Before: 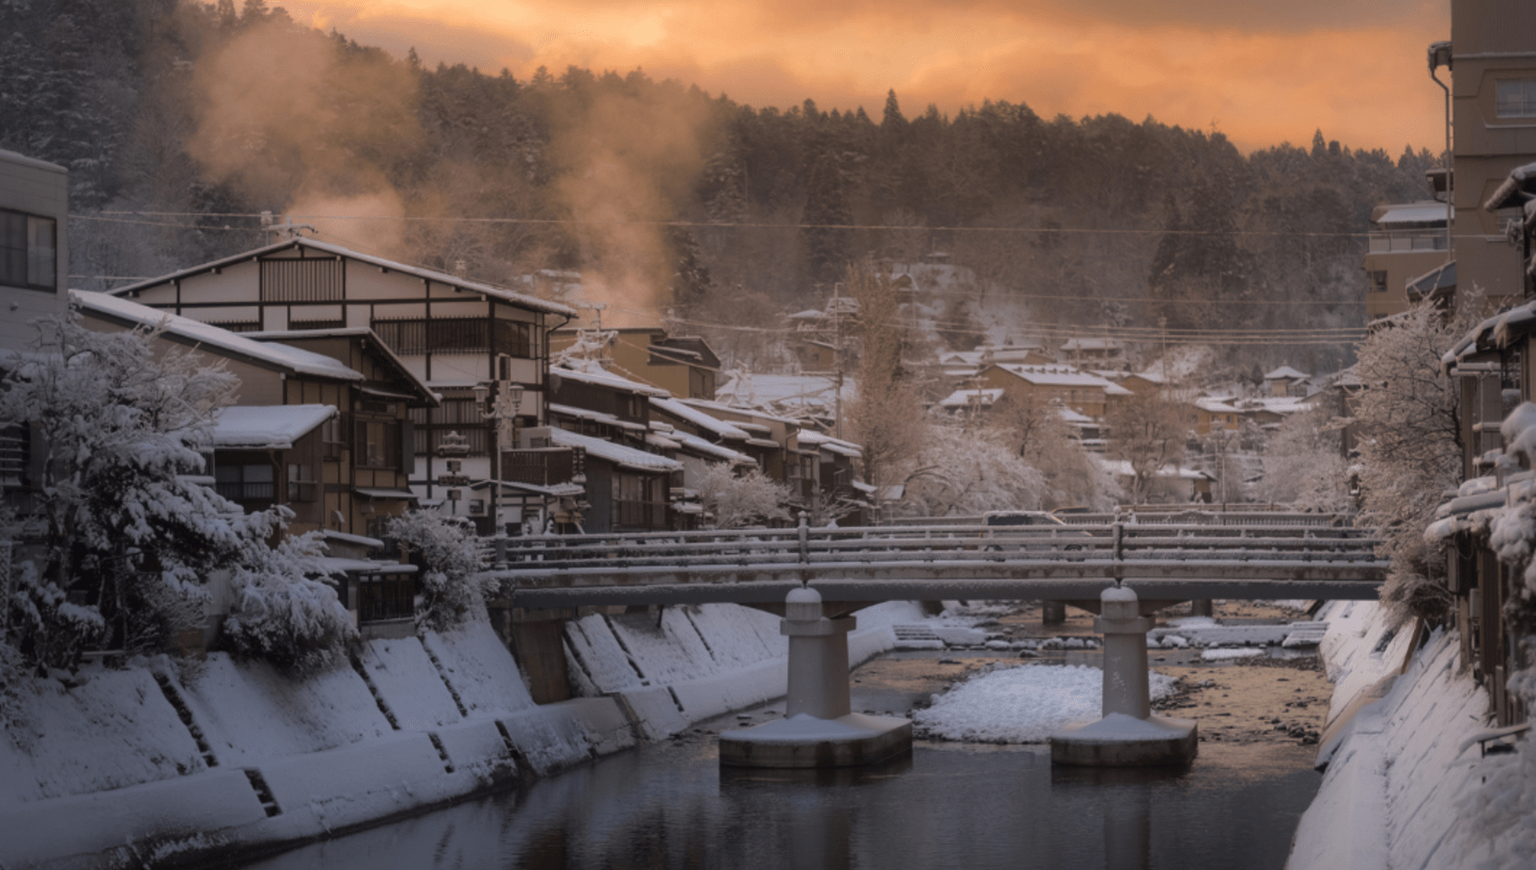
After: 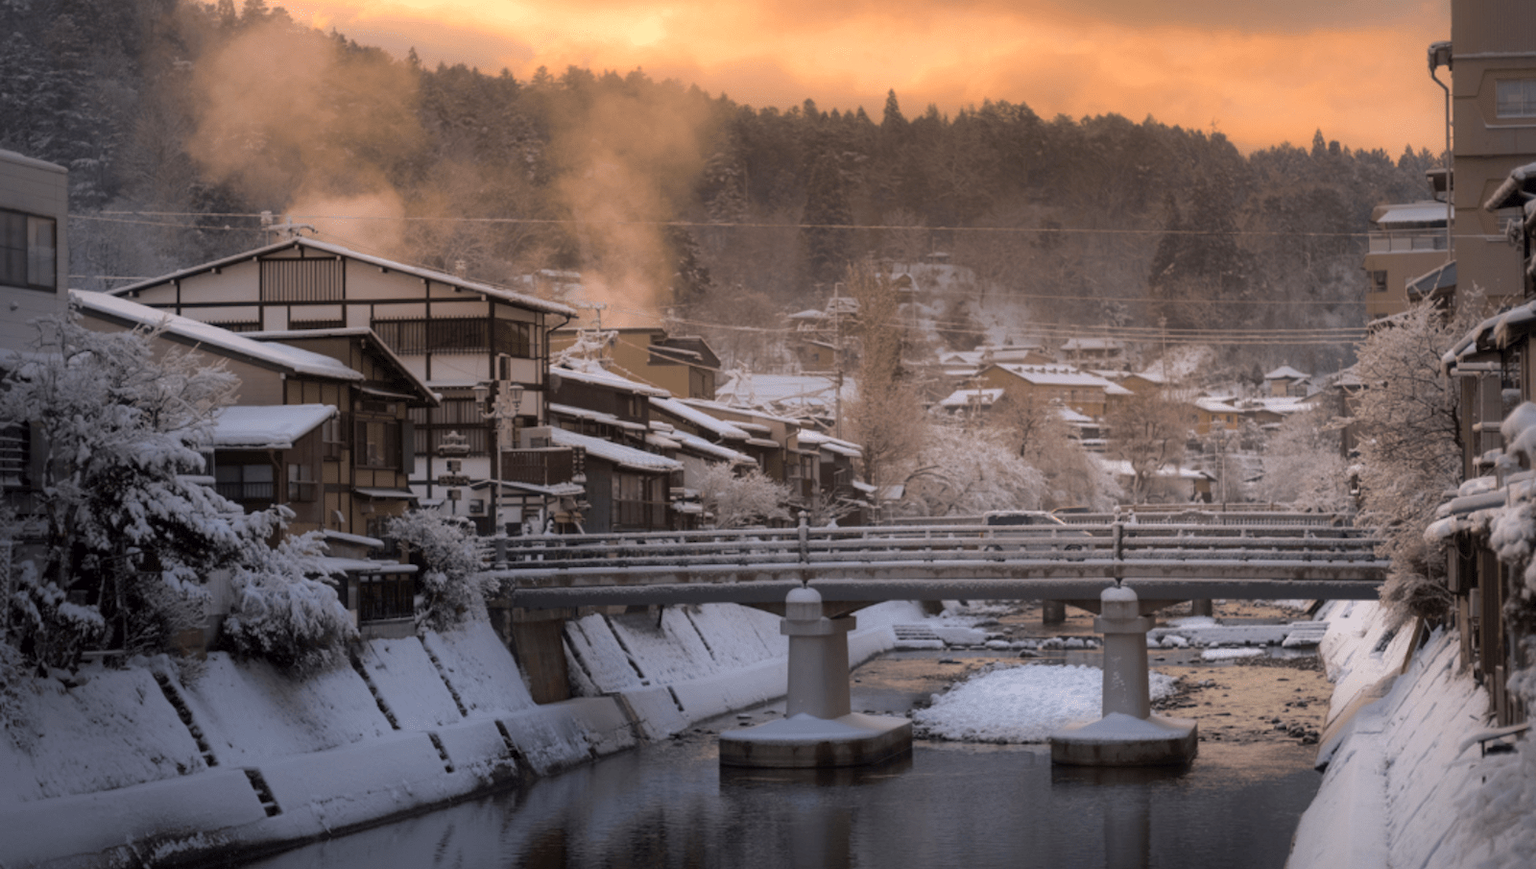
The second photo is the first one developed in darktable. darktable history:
exposure: black level correction 0.003, exposure 0.387 EV, compensate highlight preservation false
